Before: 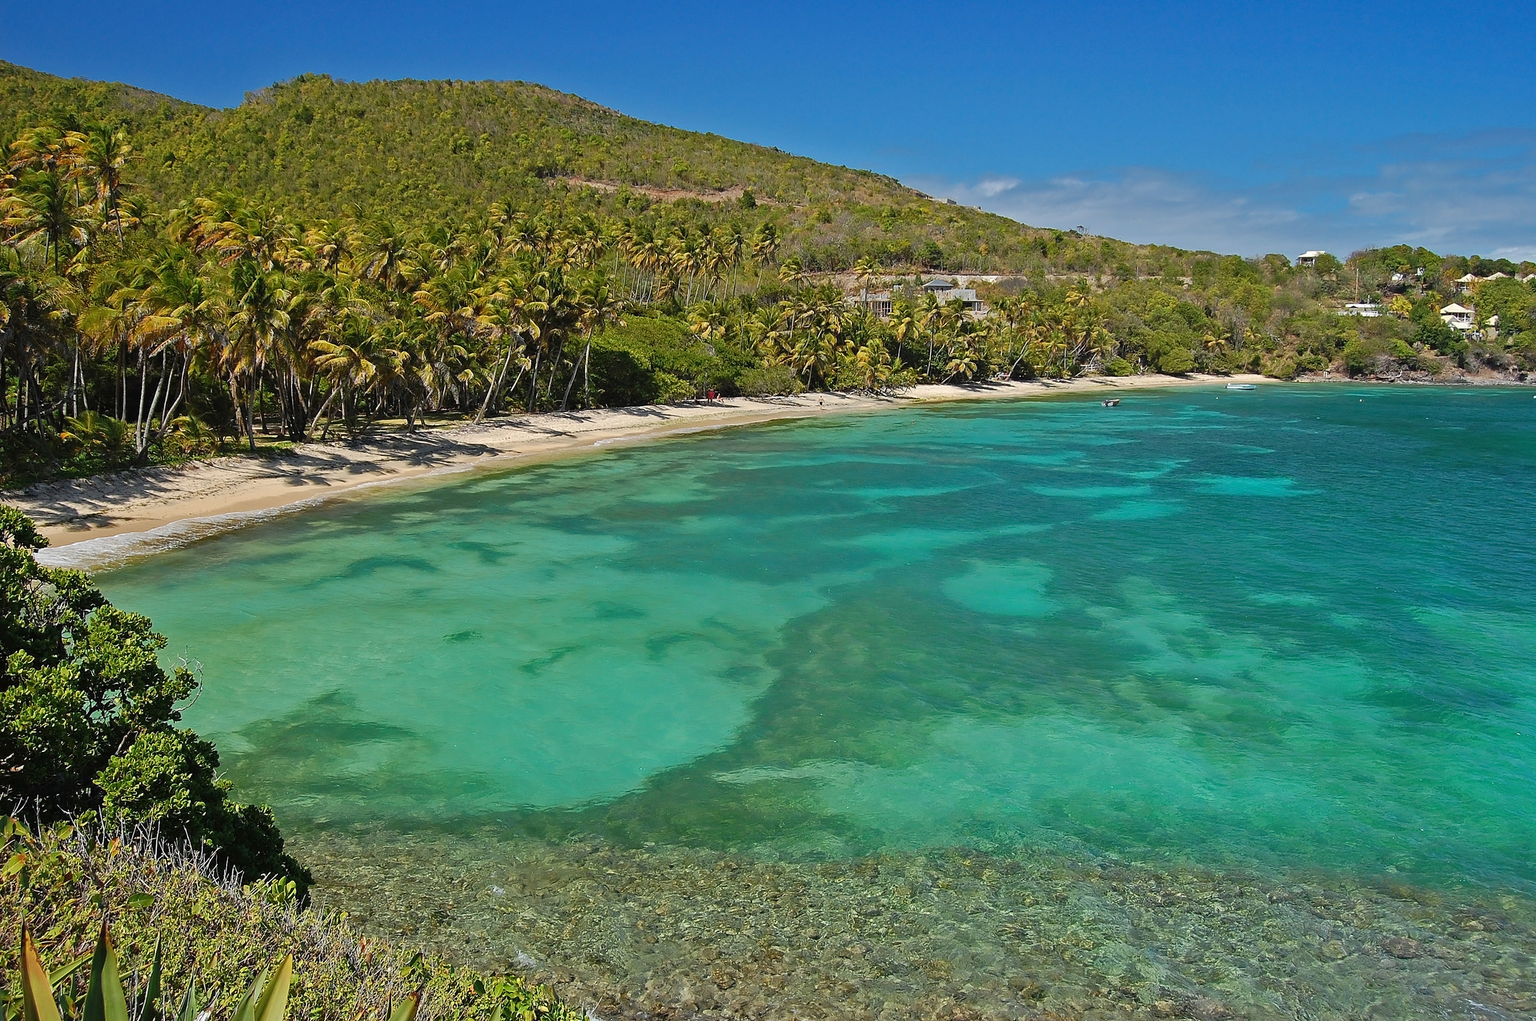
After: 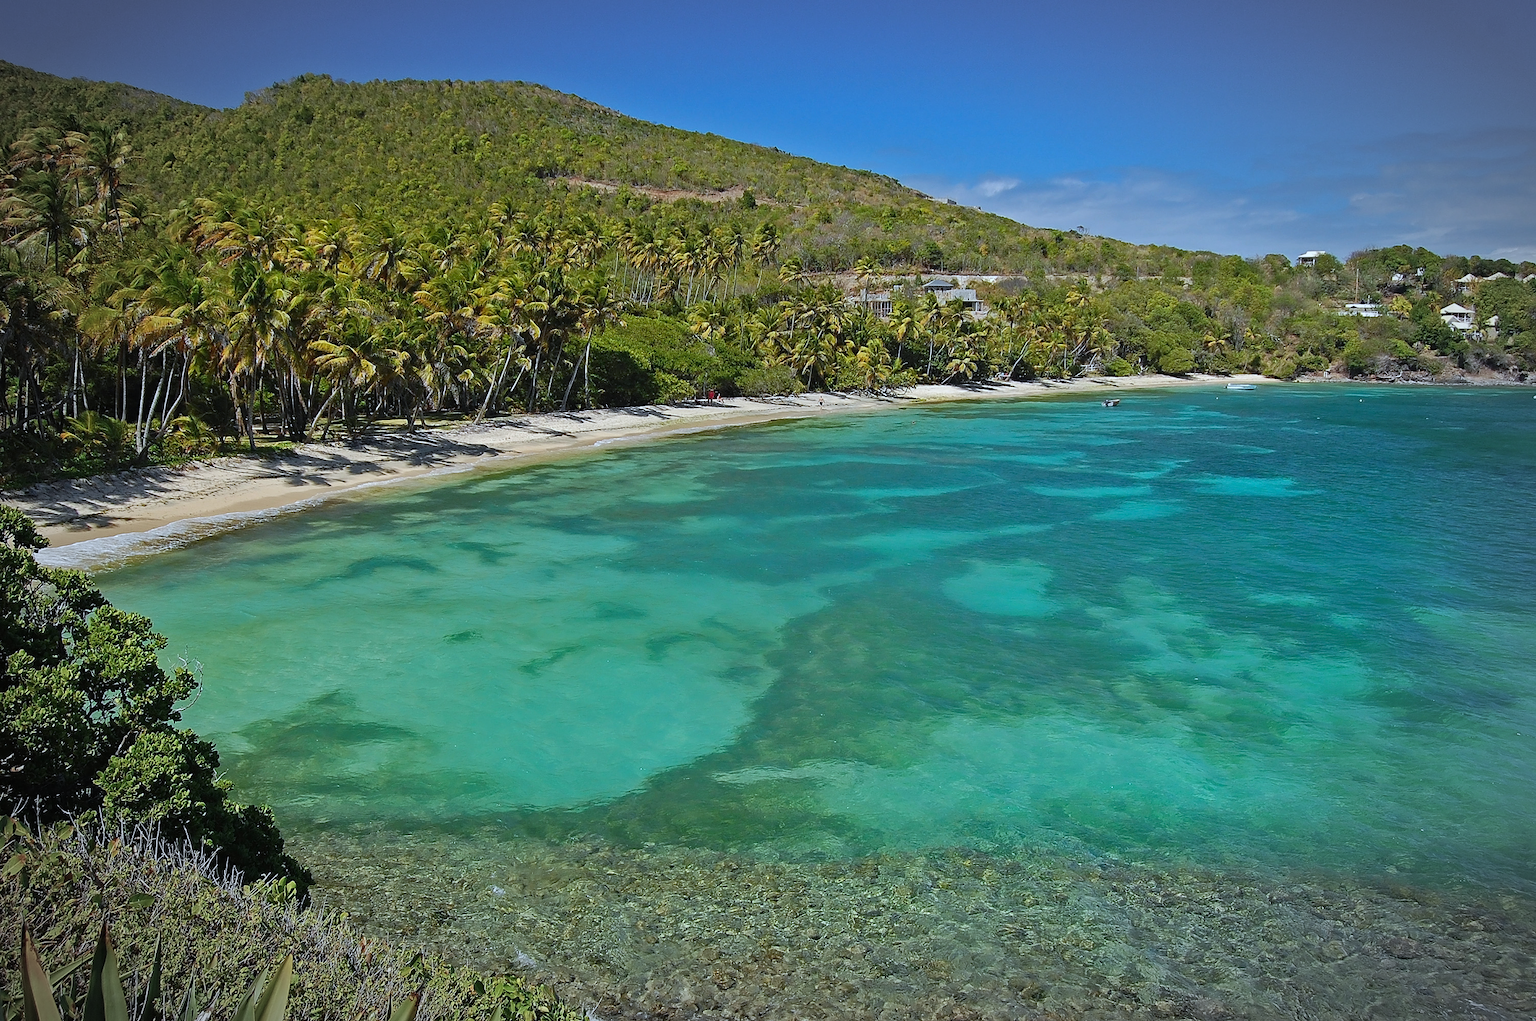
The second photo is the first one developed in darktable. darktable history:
vignetting: automatic ratio true
white balance: red 0.924, blue 1.095
